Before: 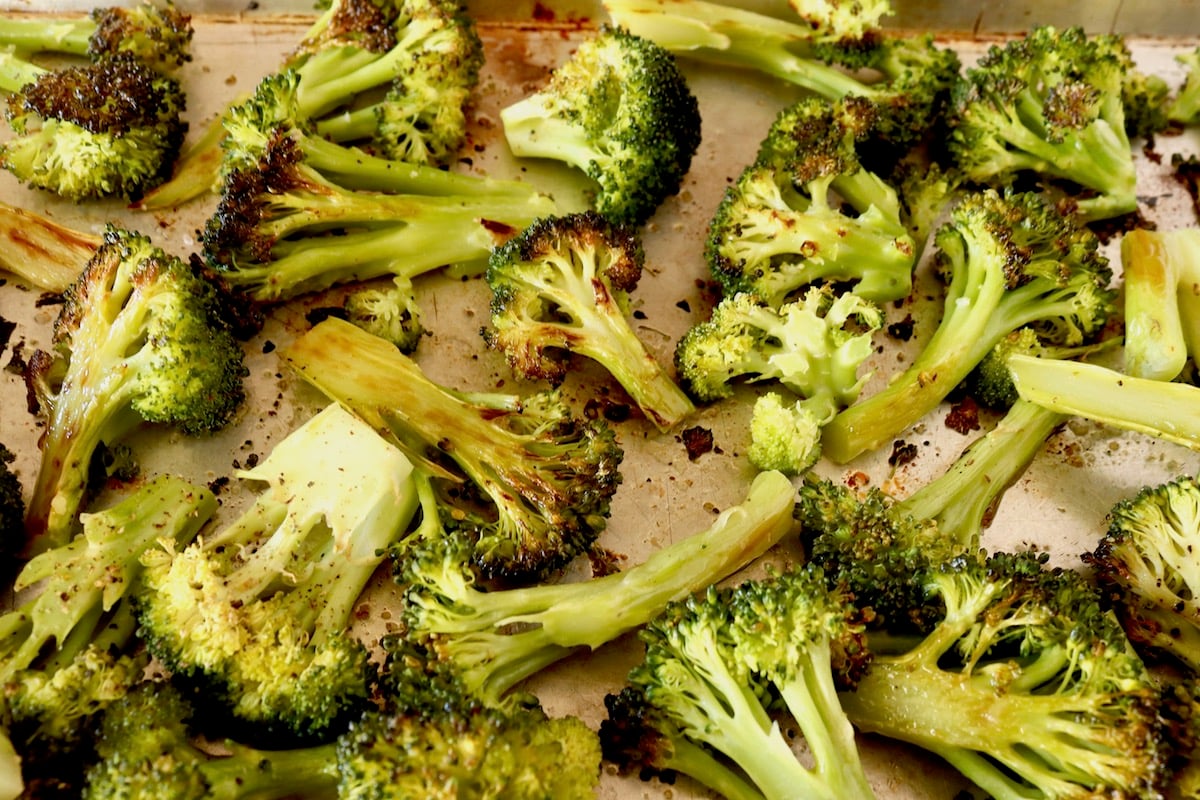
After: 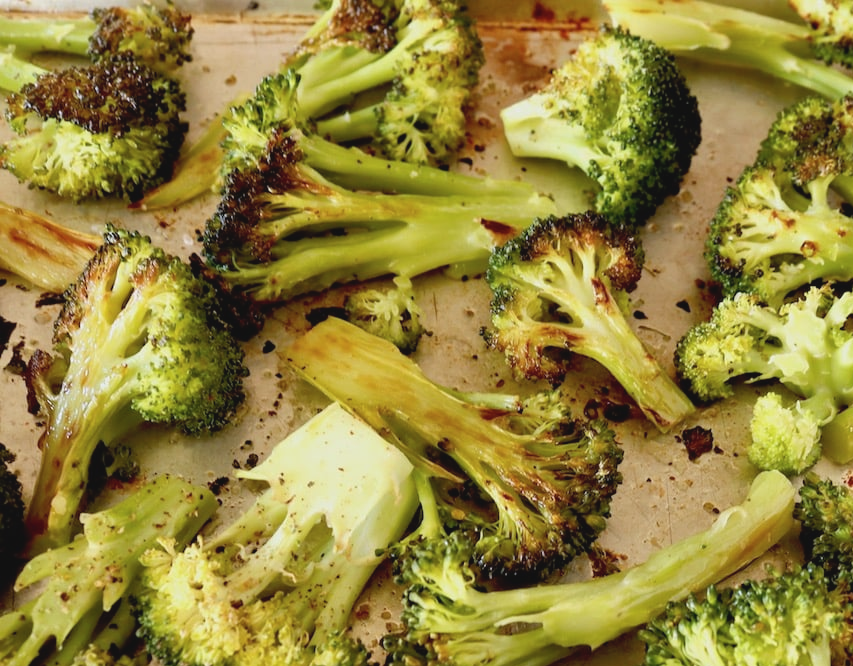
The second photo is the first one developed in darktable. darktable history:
contrast brightness saturation: contrast -0.1, saturation -0.1
white balance: red 0.98, blue 1.034
crop: right 28.885%, bottom 16.626%
exposure: exposure 0.127 EV, compensate highlight preservation false
